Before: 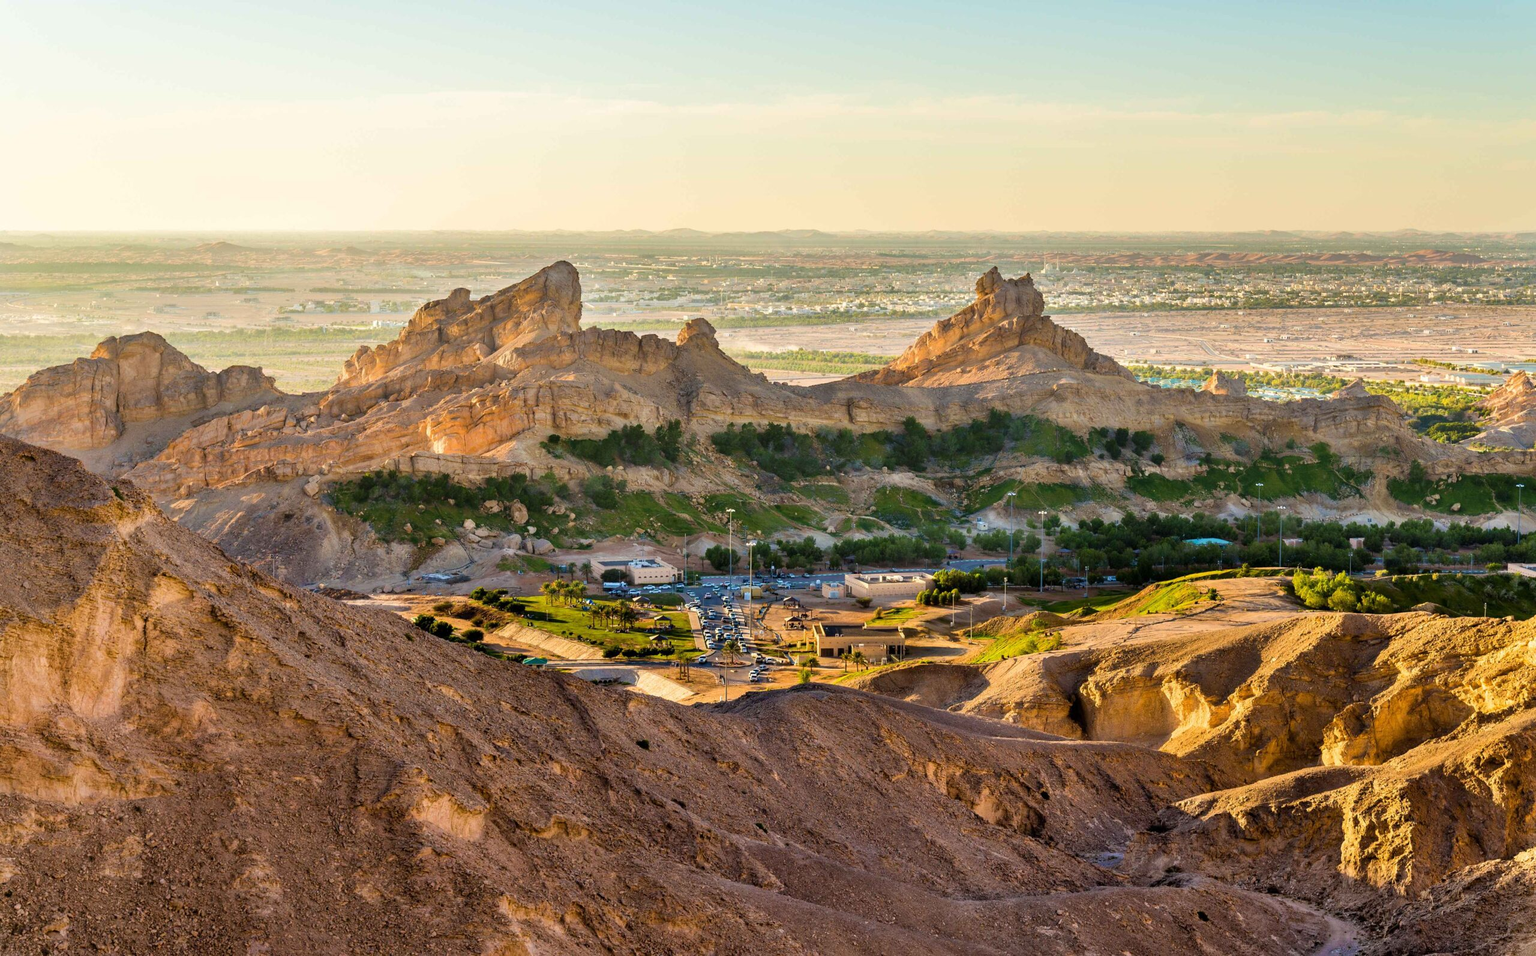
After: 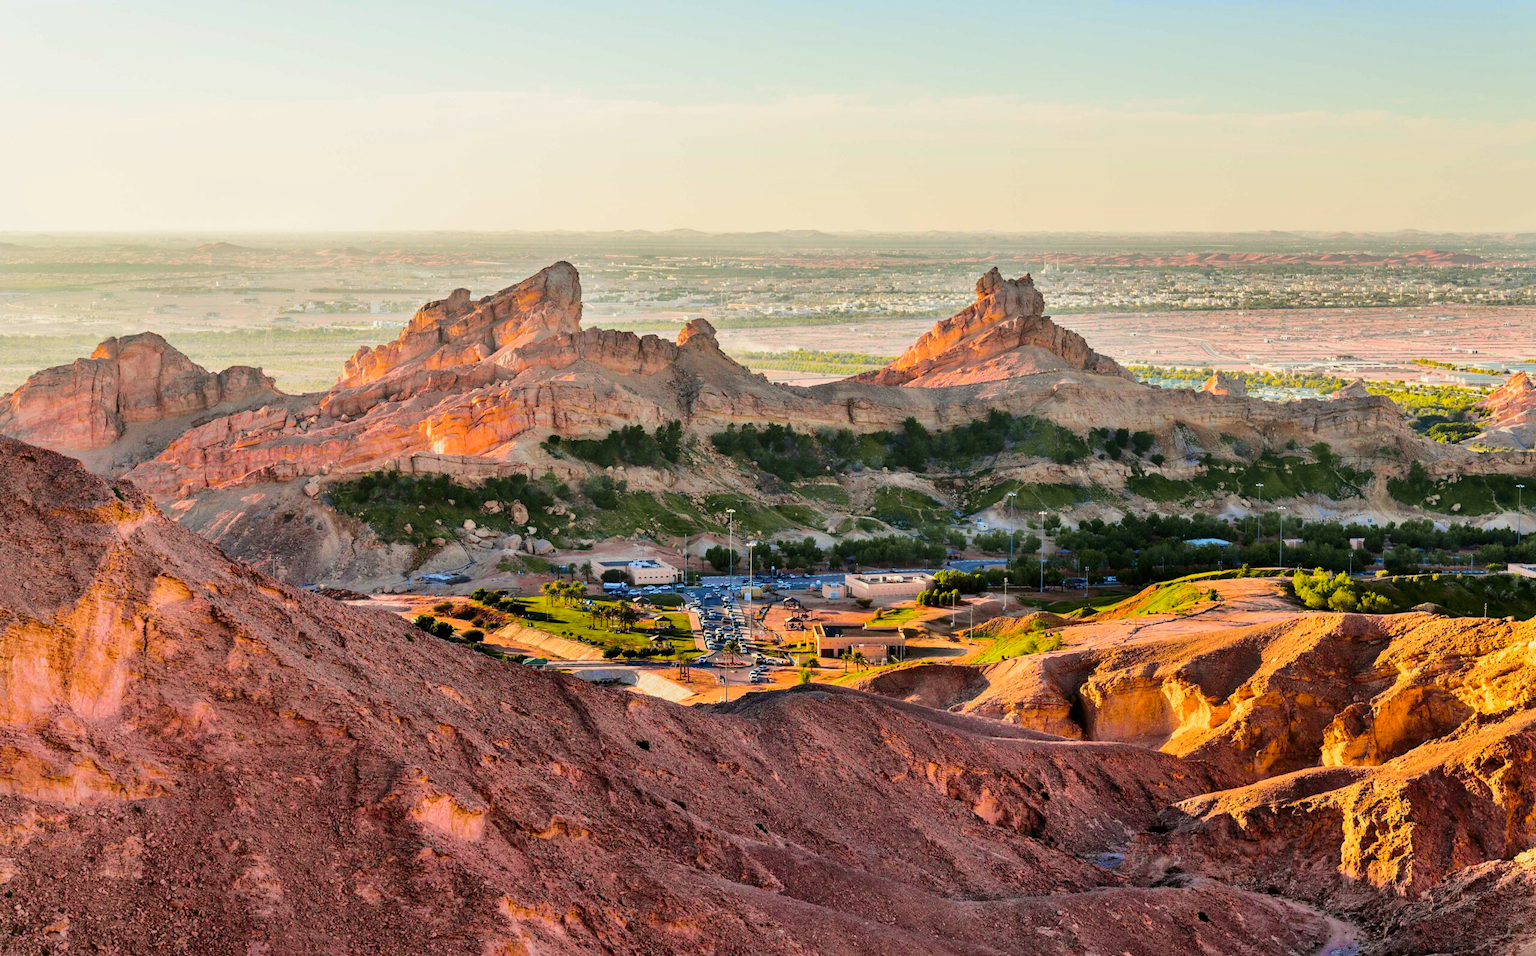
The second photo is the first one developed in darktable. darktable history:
tone curve: curves: ch0 [(0, 0) (0.23, 0.189) (0.486, 0.52) (0.822, 0.825) (0.994, 0.955)]; ch1 [(0, 0) (0.226, 0.261) (0.379, 0.442) (0.469, 0.468) (0.495, 0.498) (0.514, 0.509) (0.561, 0.603) (0.59, 0.656) (1, 1)]; ch2 [(0, 0) (0.269, 0.299) (0.459, 0.43) (0.498, 0.5) (0.523, 0.52) (0.586, 0.569) (0.635, 0.617) (0.659, 0.681) (0.718, 0.764) (1, 1)], color space Lab, independent channels, preserve colors none
